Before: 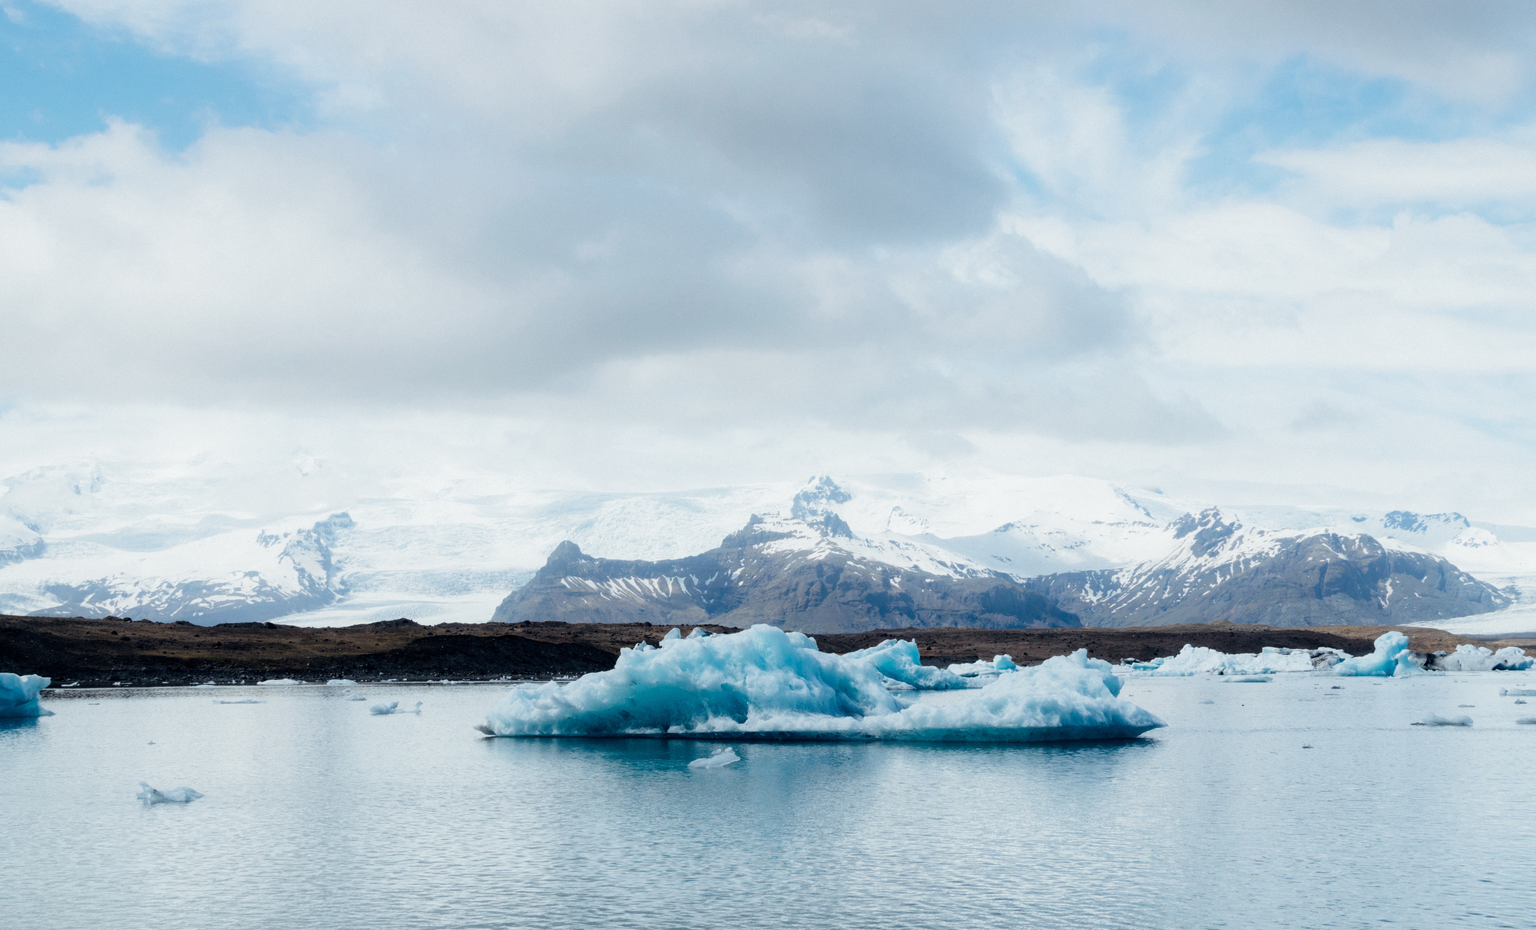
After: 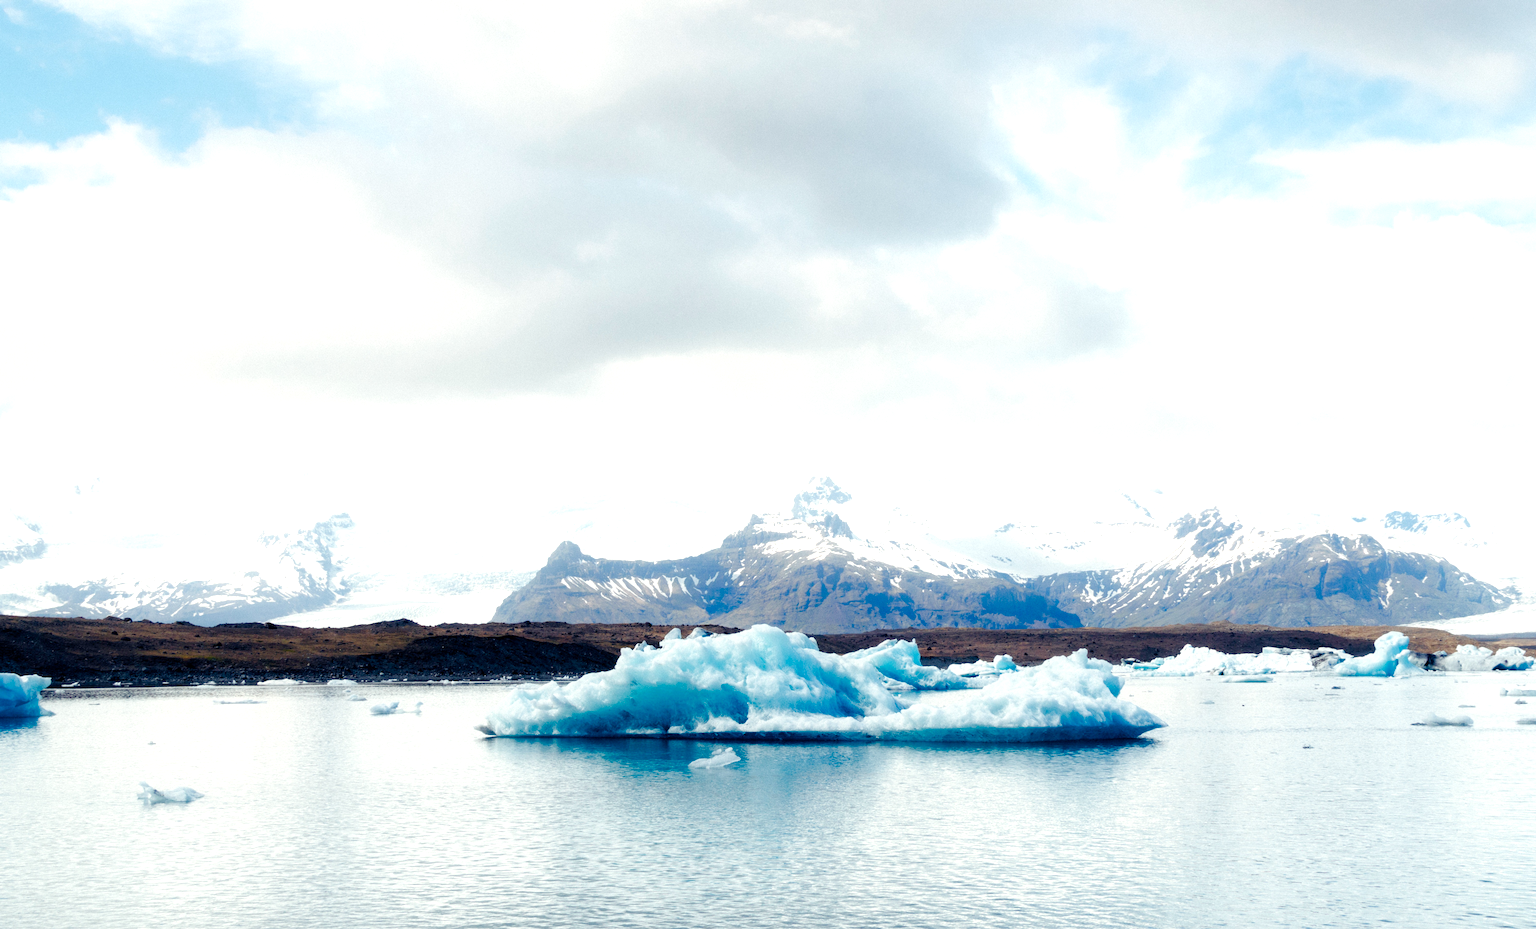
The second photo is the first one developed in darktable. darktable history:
color balance rgb: shadows lift › chroma 2.958%, shadows lift › hue 279.37°, highlights gain › chroma 3.053%, highlights gain › hue 72.04°, perceptual saturation grading › global saturation 24.805%, perceptual saturation grading › highlights -50.763%, perceptual saturation grading › mid-tones 19.63%, perceptual saturation grading › shadows 60.418%, global vibrance 20.531%
exposure: exposure 0.65 EV, compensate highlight preservation false
